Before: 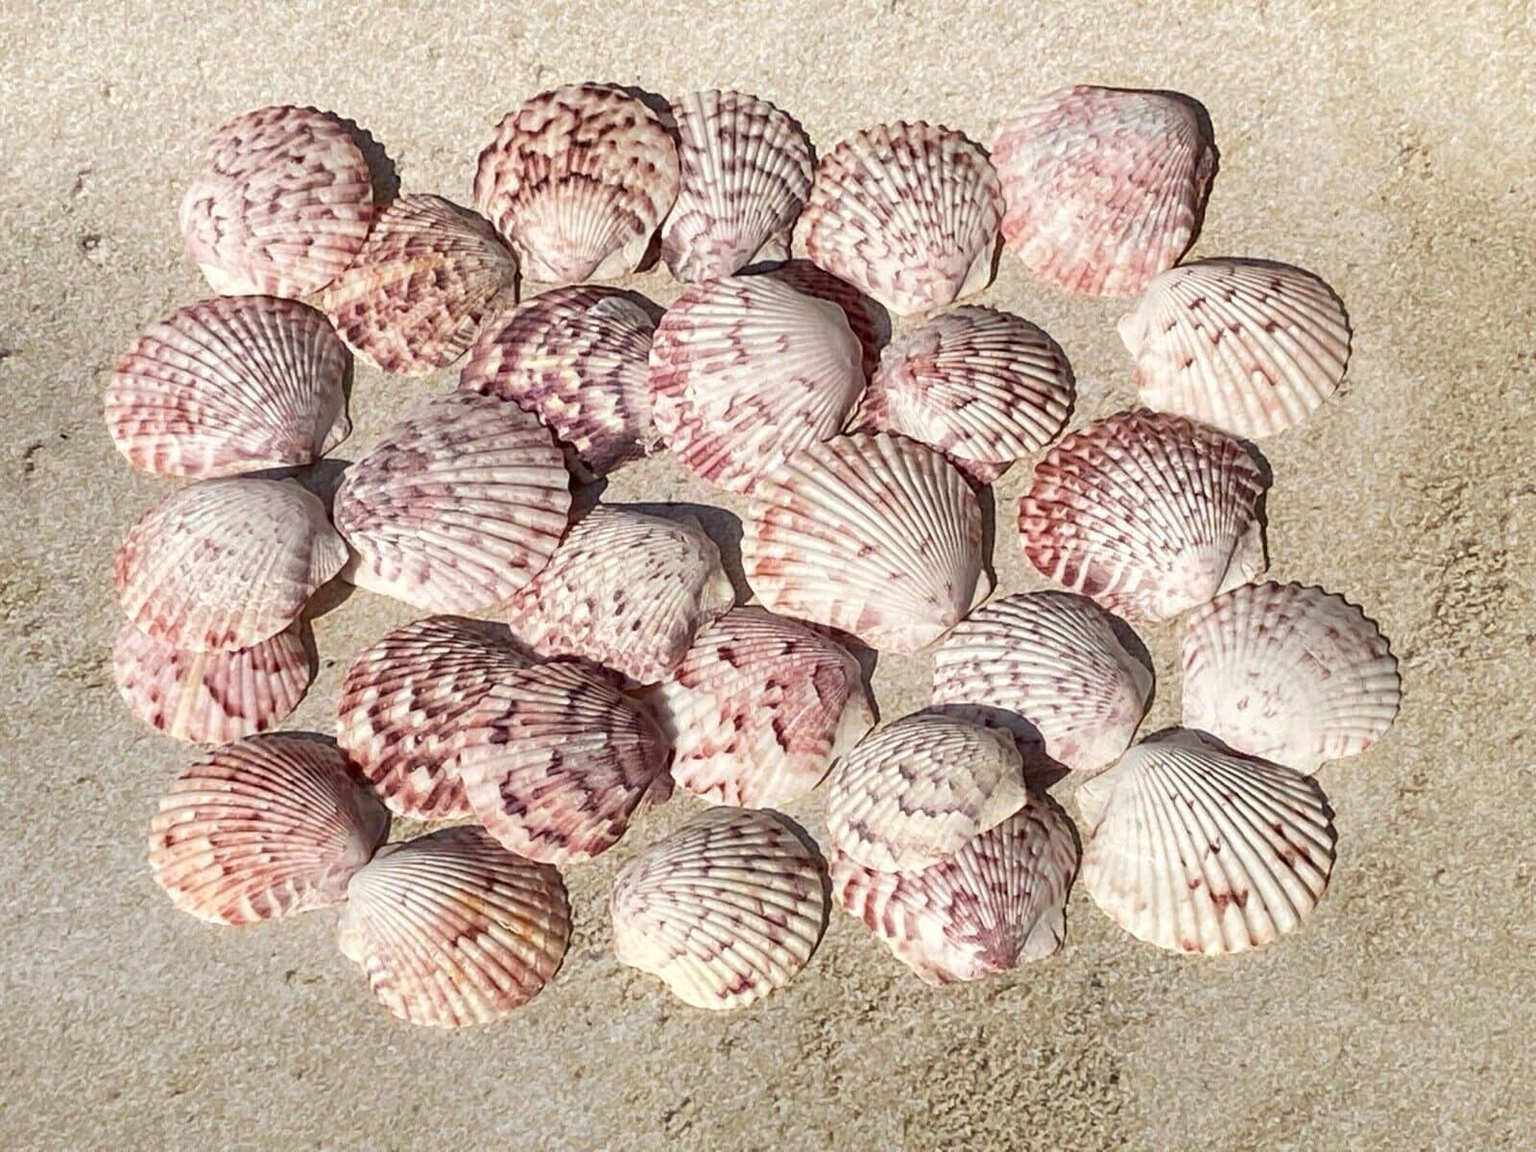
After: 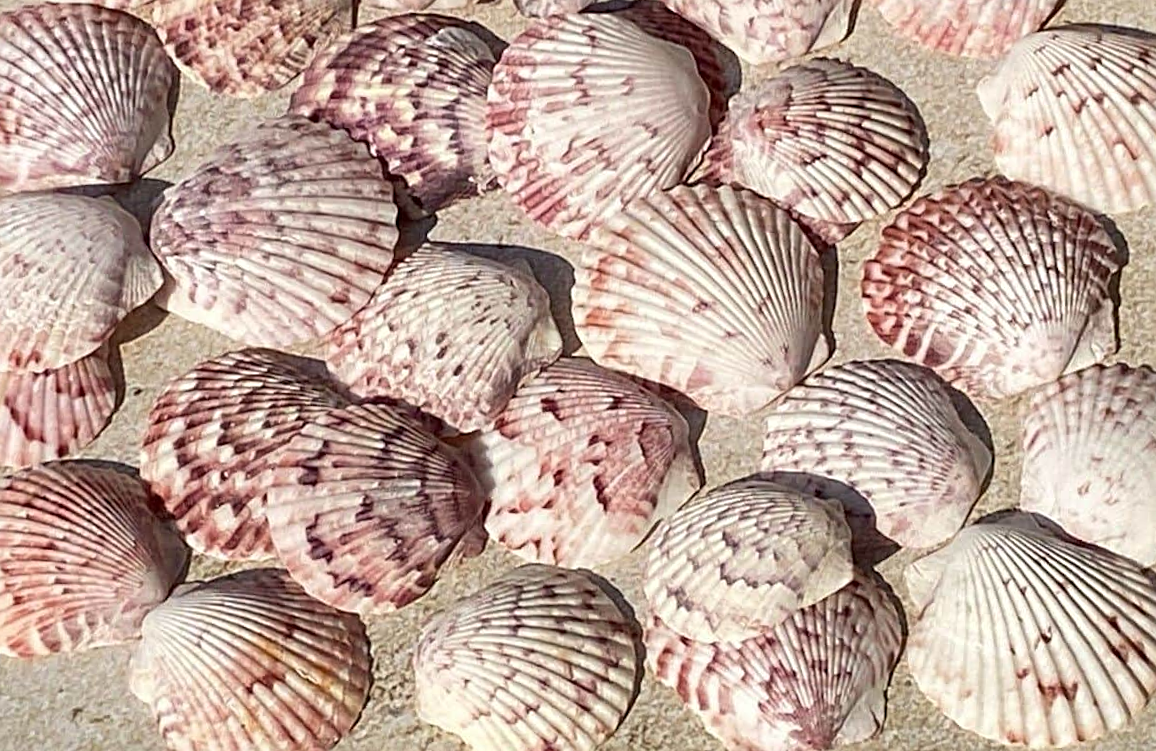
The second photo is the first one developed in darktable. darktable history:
sharpen: radius 2.529, amount 0.323
exposure: compensate highlight preservation false
crop and rotate: angle -3.37°, left 9.79%, top 20.73%, right 12.42%, bottom 11.82%
